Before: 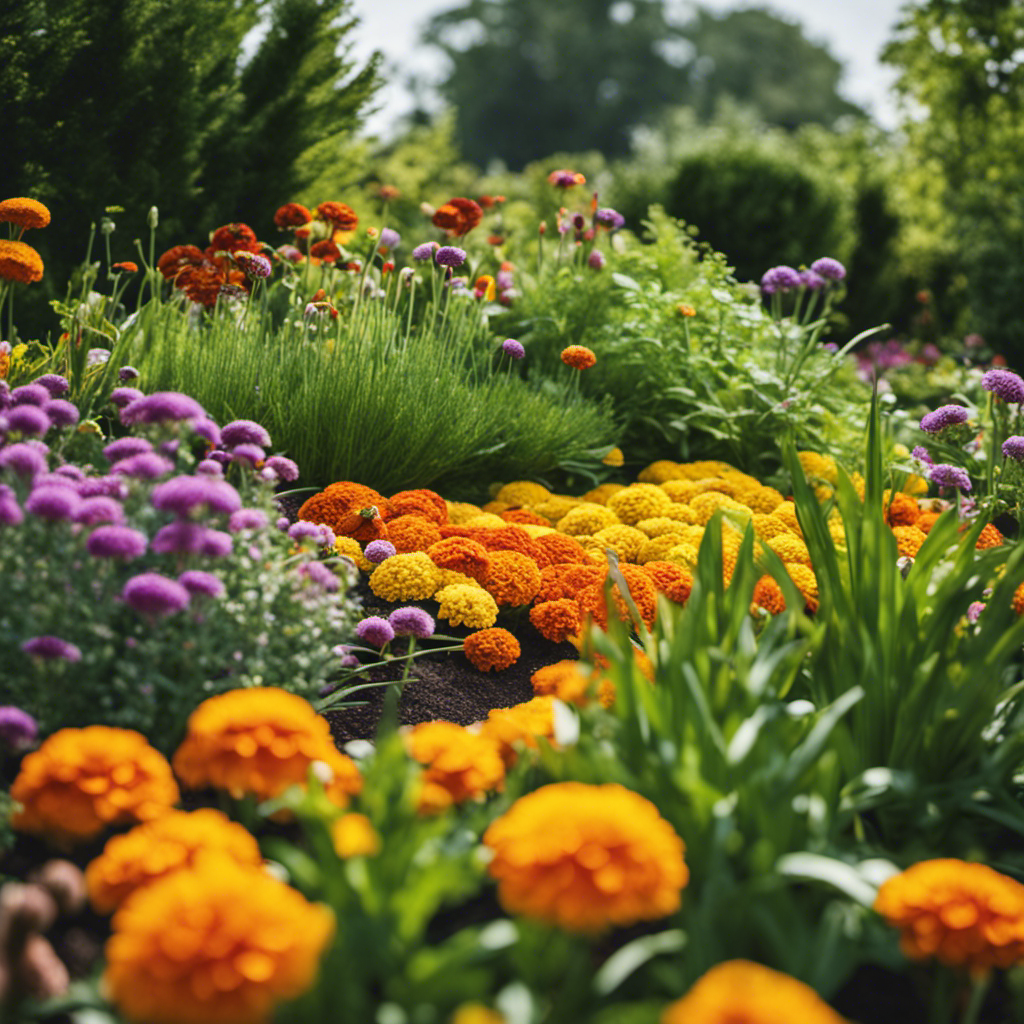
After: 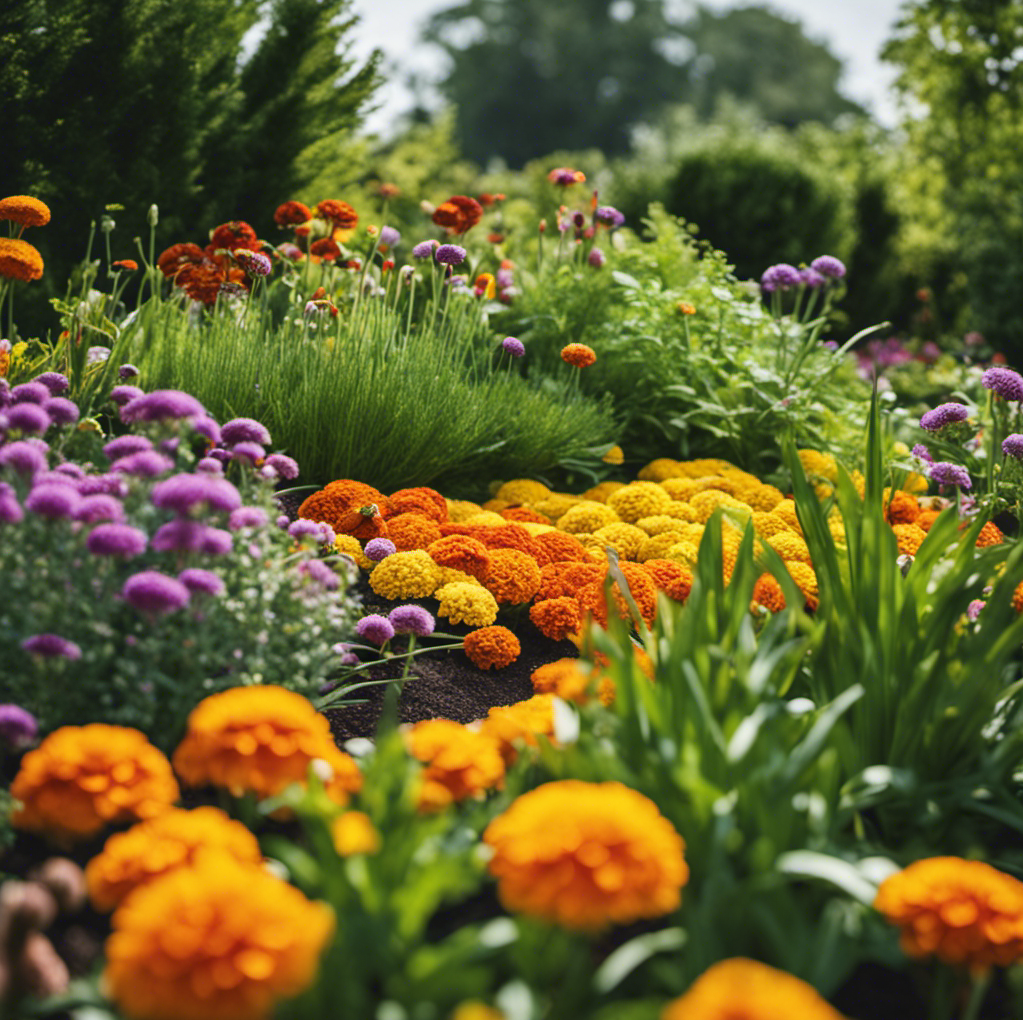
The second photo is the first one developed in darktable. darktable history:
crop: top 0.224%, bottom 0.162%
